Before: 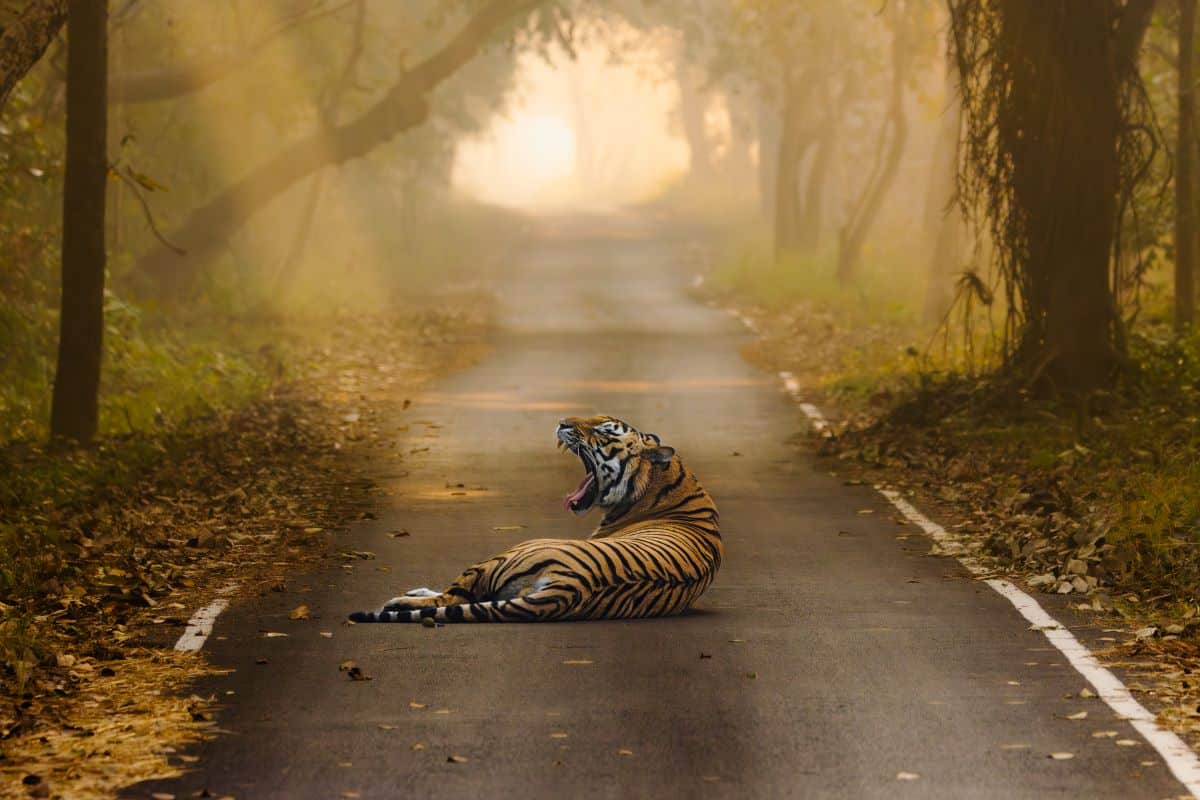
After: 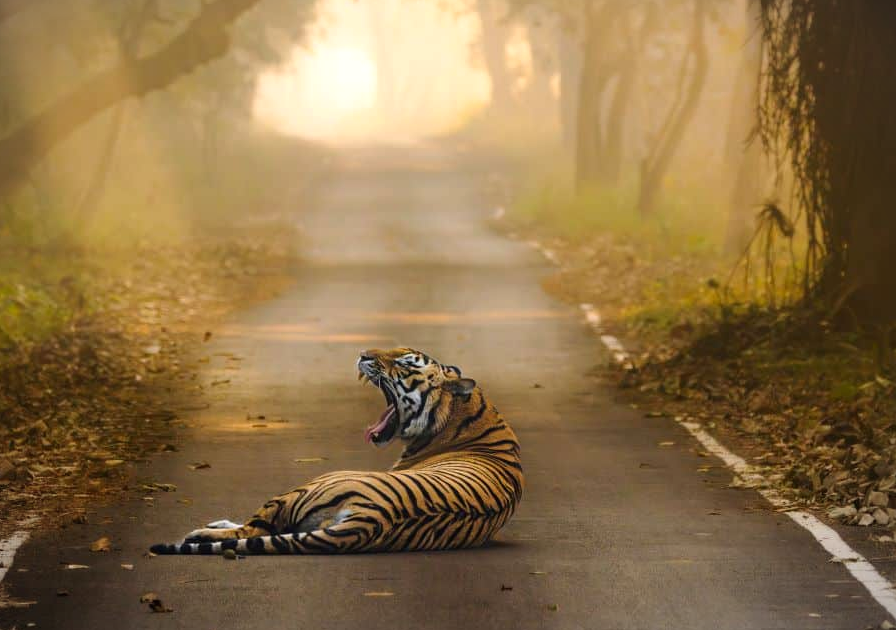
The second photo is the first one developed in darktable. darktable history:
exposure: black level correction 0, exposure 0.199 EV, compensate highlight preservation false
crop: left 16.61%, top 8.611%, right 8.707%, bottom 12.58%
vignetting: fall-off start 100.53%, center (-0.031, -0.046), width/height ratio 1.304, unbound false
